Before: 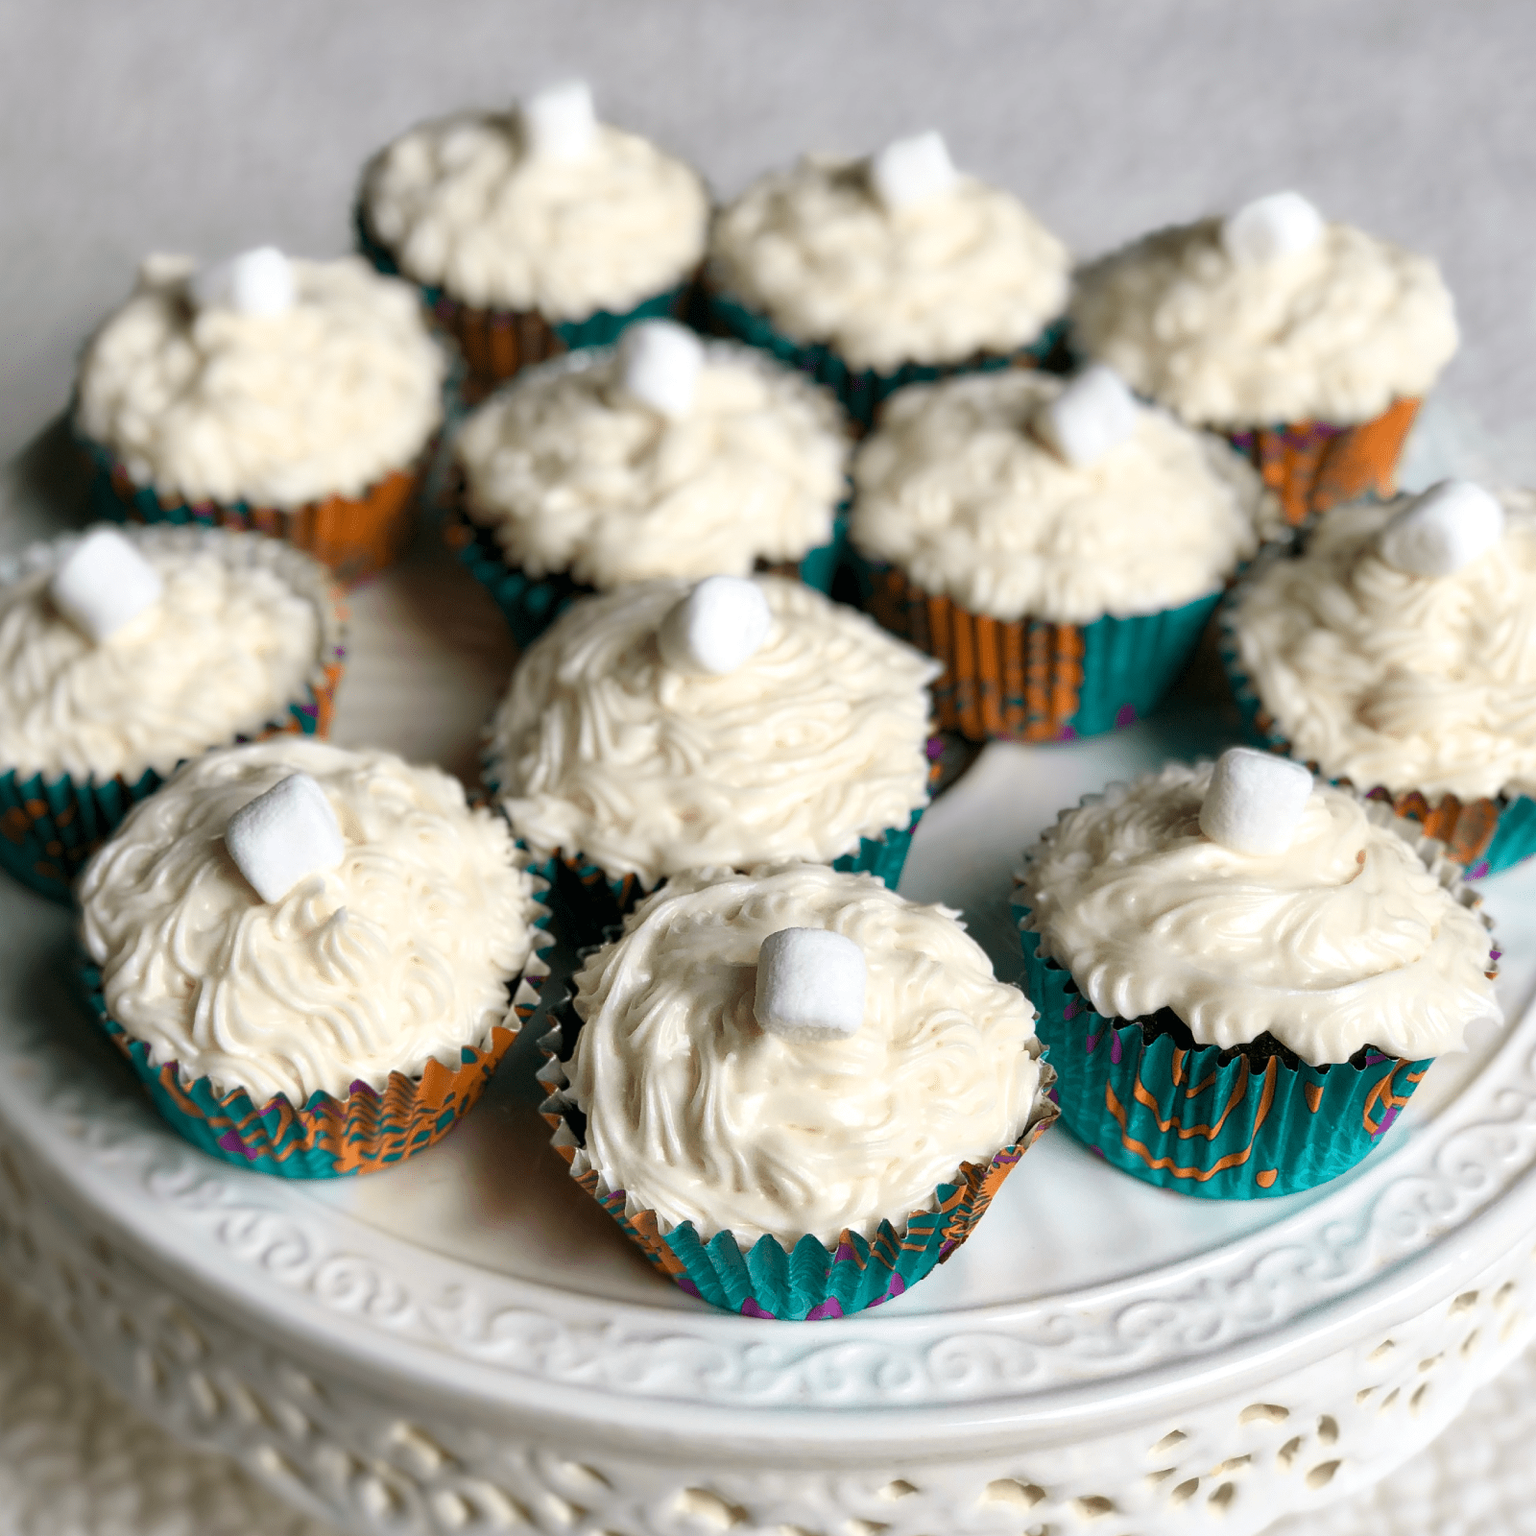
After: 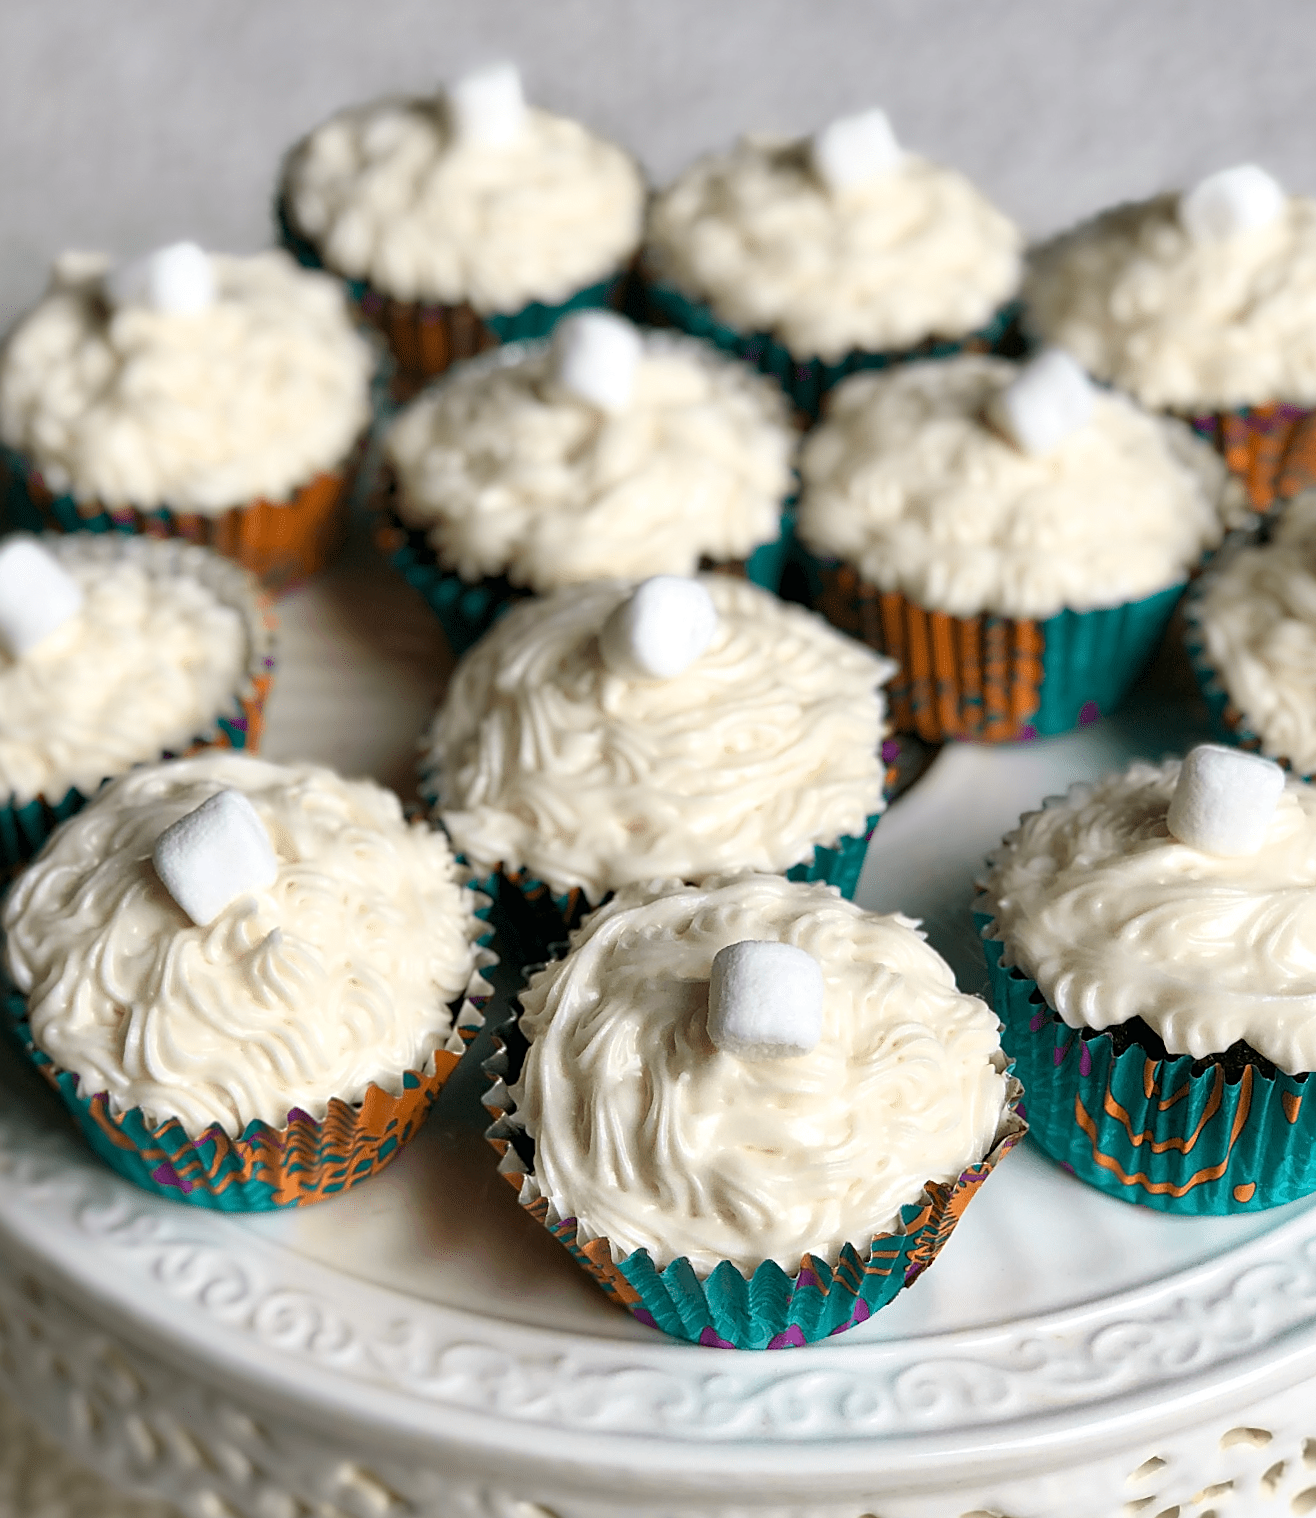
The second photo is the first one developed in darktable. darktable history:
crop and rotate: angle 1.08°, left 4.372%, top 0.713%, right 11.829%, bottom 2.591%
sharpen: on, module defaults
